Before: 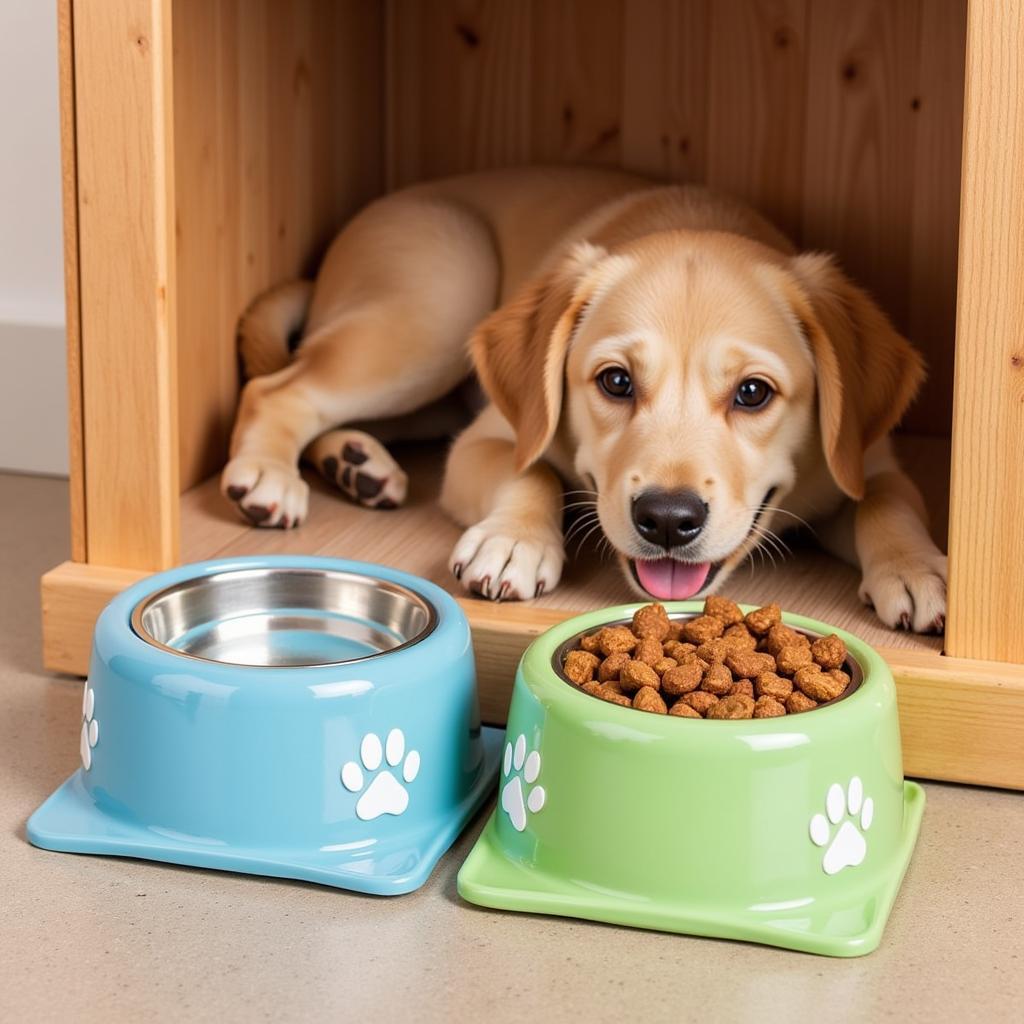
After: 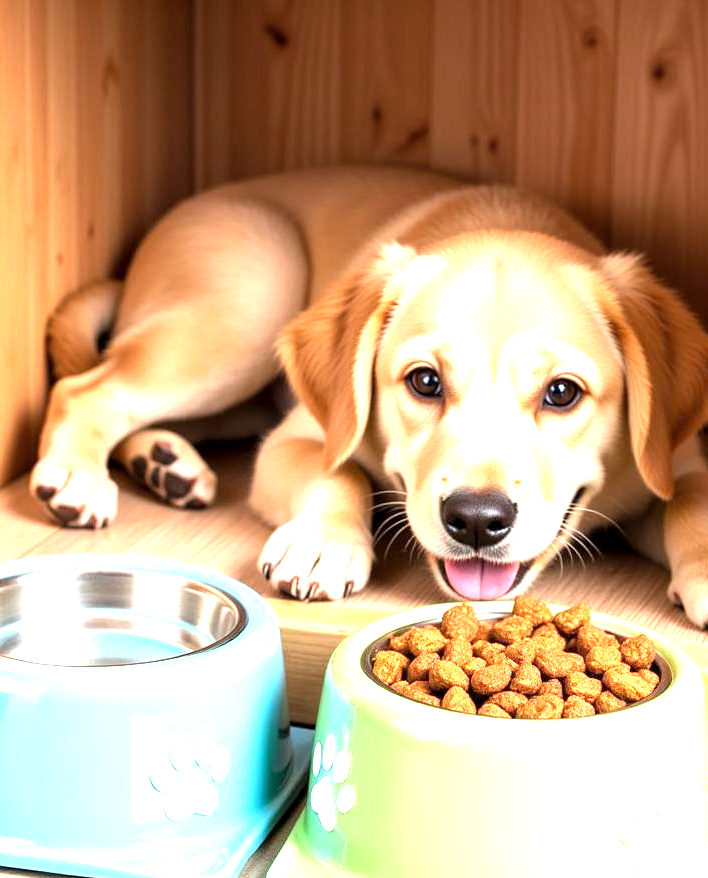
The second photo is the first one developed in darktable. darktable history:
crop: left 18.724%, right 12.082%, bottom 14.215%
exposure: exposure 1.203 EV, compensate highlight preservation false
local contrast: highlights 100%, shadows 103%, detail 119%, midtone range 0.2
tone equalizer: -8 EV -0.404 EV, -7 EV -0.404 EV, -6 EV -0.313 EV, -5 EV -0.205 EV, -3 EV 0.197 EV, -2 EV 0.307 EV, -1 EV 0.363 EV, +0 EV 0.418 EV
